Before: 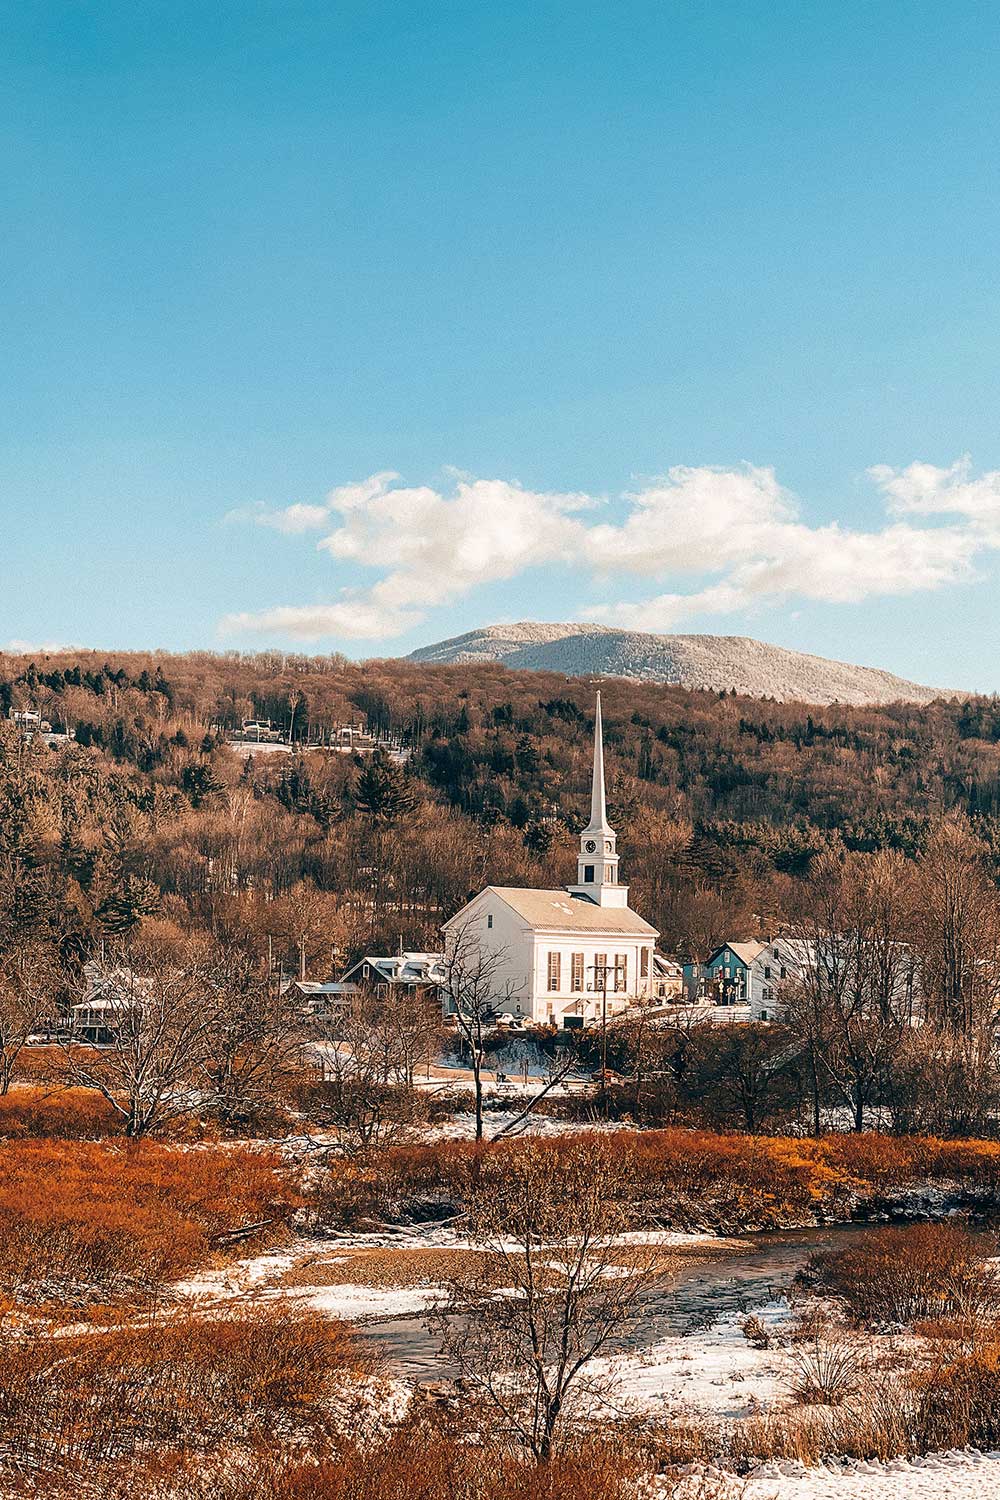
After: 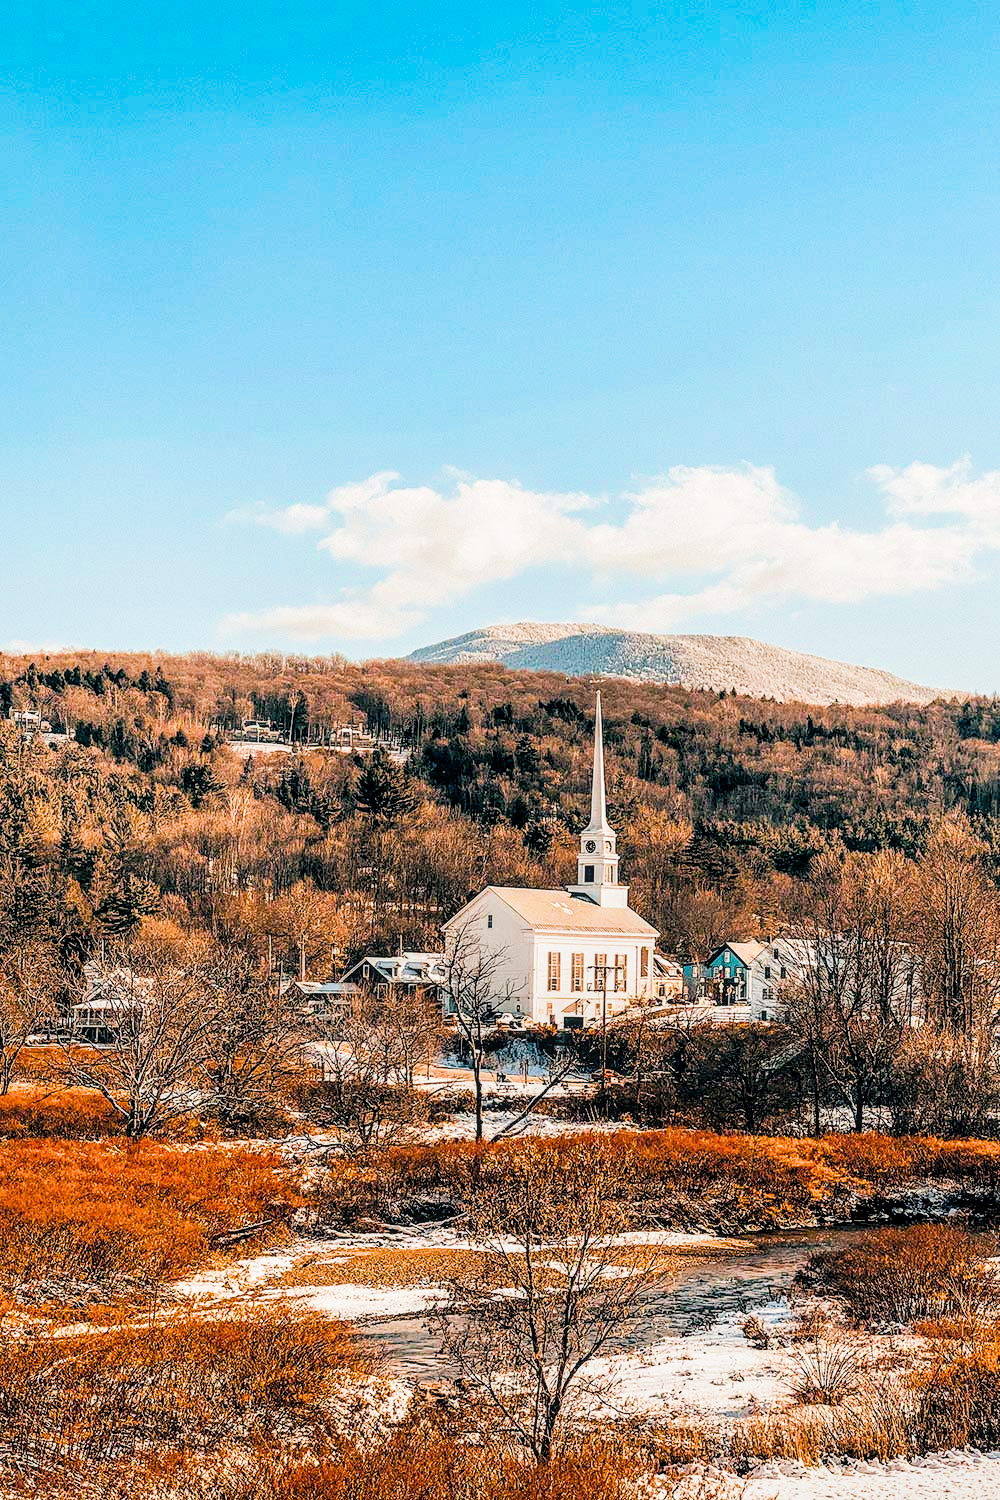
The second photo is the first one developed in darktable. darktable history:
local contrast: on, module defaults
color balance rgb: perceptual saturation grading › global saturation 30%, global vibrance 20%
exposure: black level correction 0, exposure 0.8 EV, compensate highlight preservation false
filmic rgb: black relative exposure -5 EV, hardness 2.88, contrast 1.3, highlights saturation mix -30%
